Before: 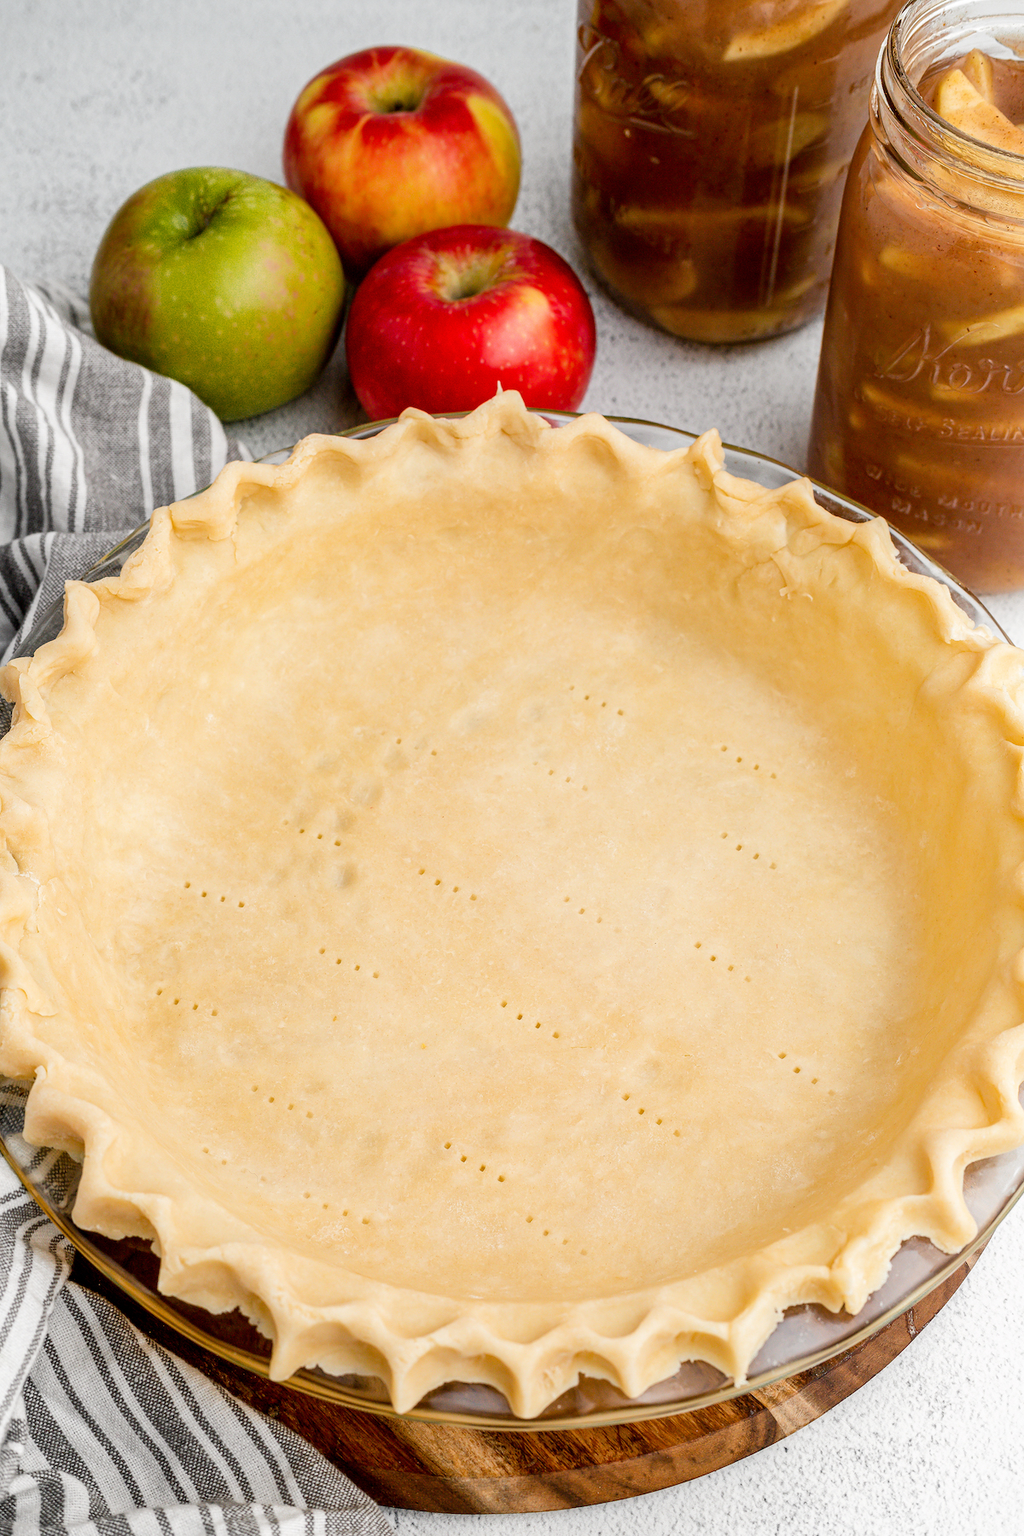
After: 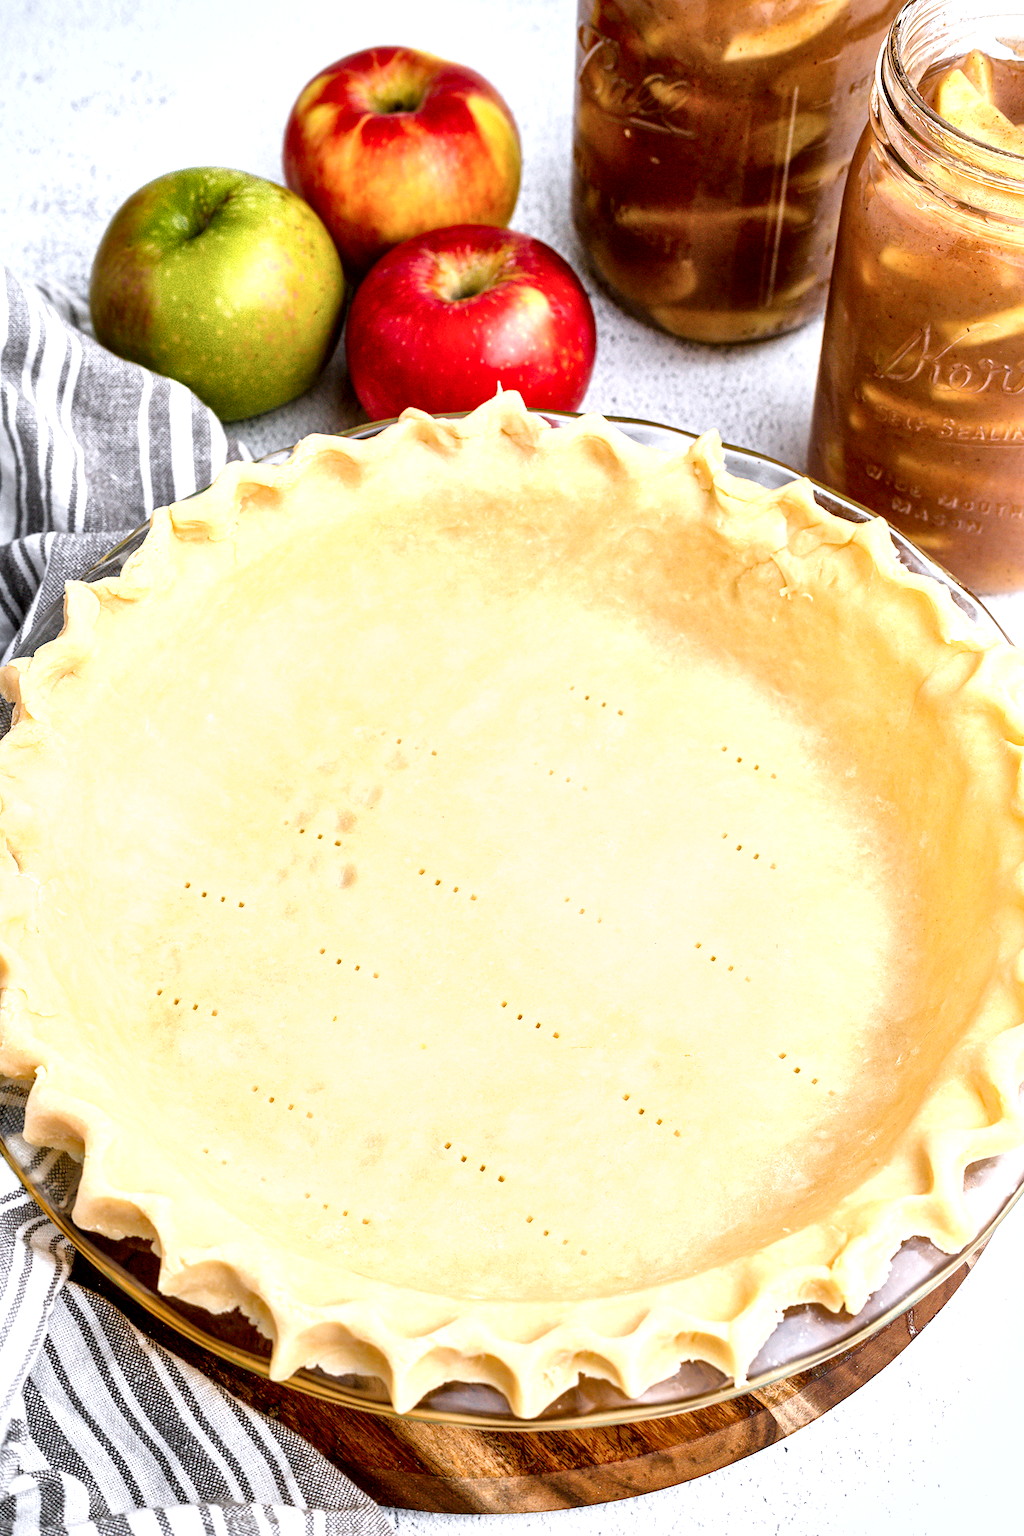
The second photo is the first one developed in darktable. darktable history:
color calibration: illuminant as shot in camera, x 0.358, y 0.373, temperature 4628.91 K
local contrast: mode bilateral grid, contrast 70, coarseness 75, detail 180%, midtone range 0.2
fill light: on, module defaults
exposure: black level correction 0, exposure 0.7 EV, compensate exposure bias true, compensate highlight preservation false
